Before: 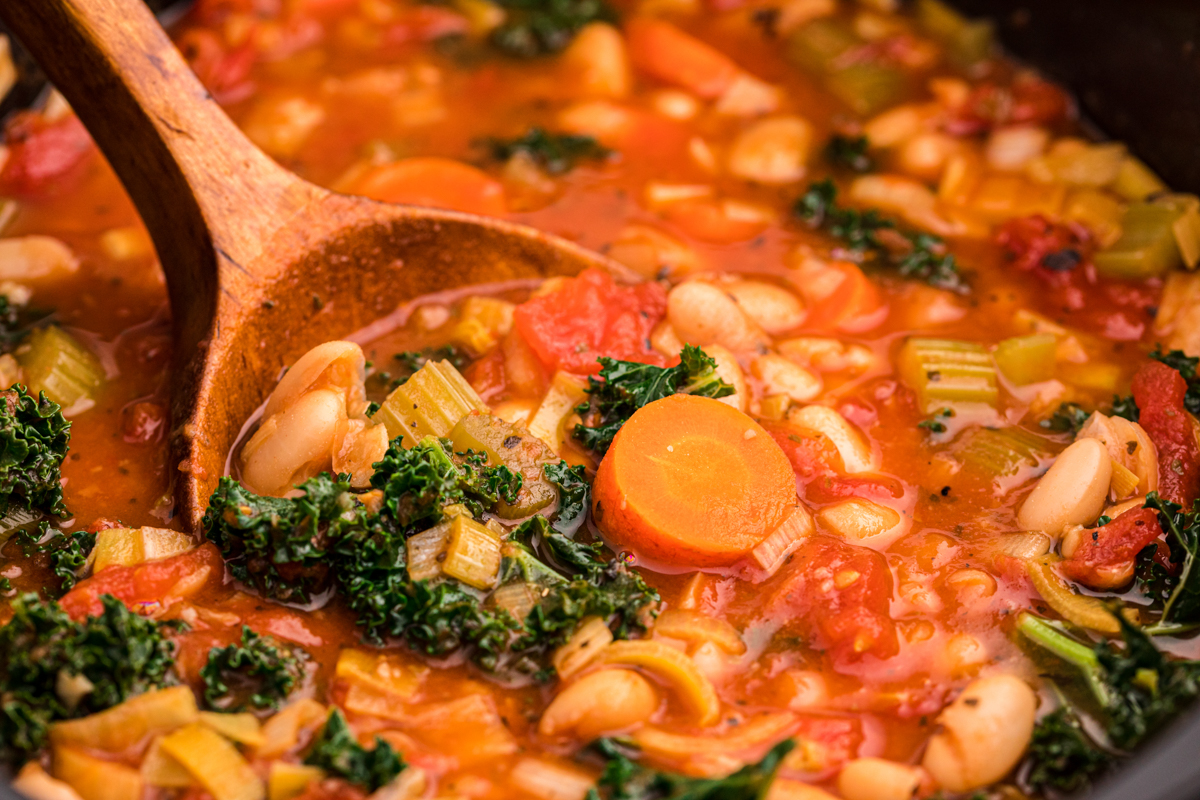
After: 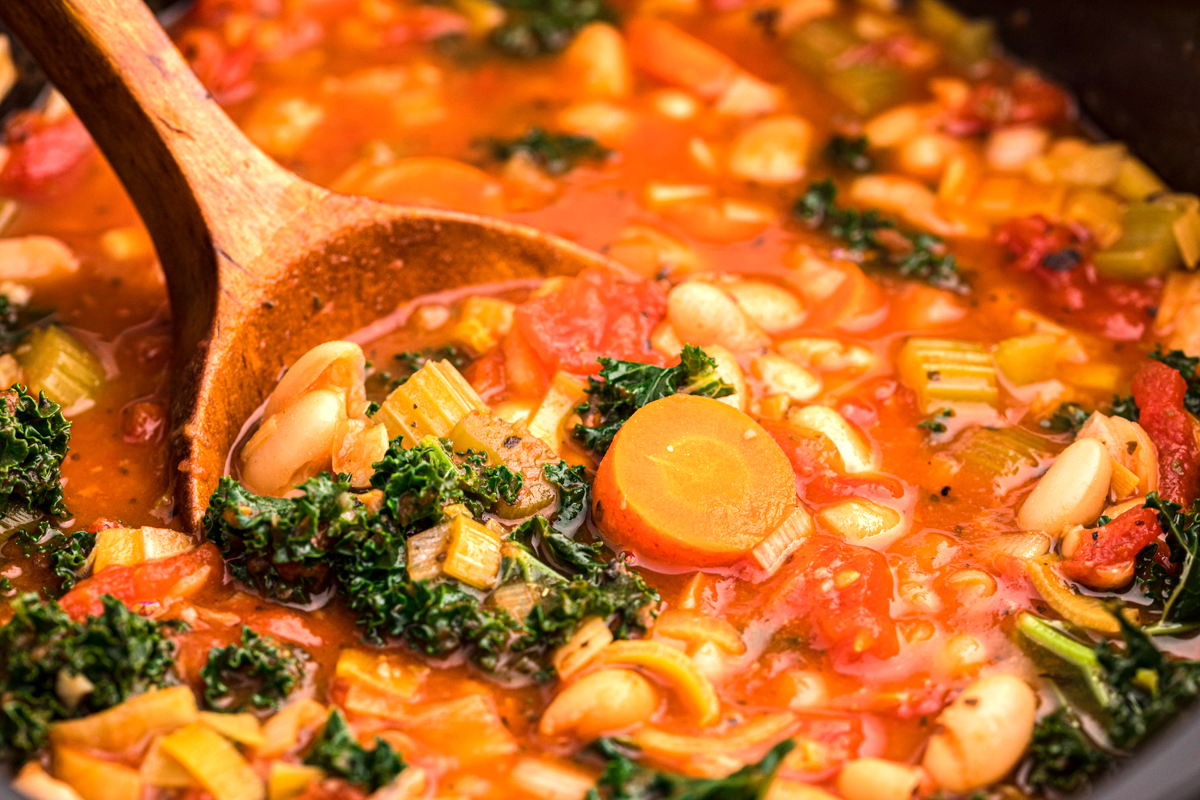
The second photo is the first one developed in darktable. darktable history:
exposure: exposure 0.519 EV, compensate exposure bias true, compensate highlight preservation false
